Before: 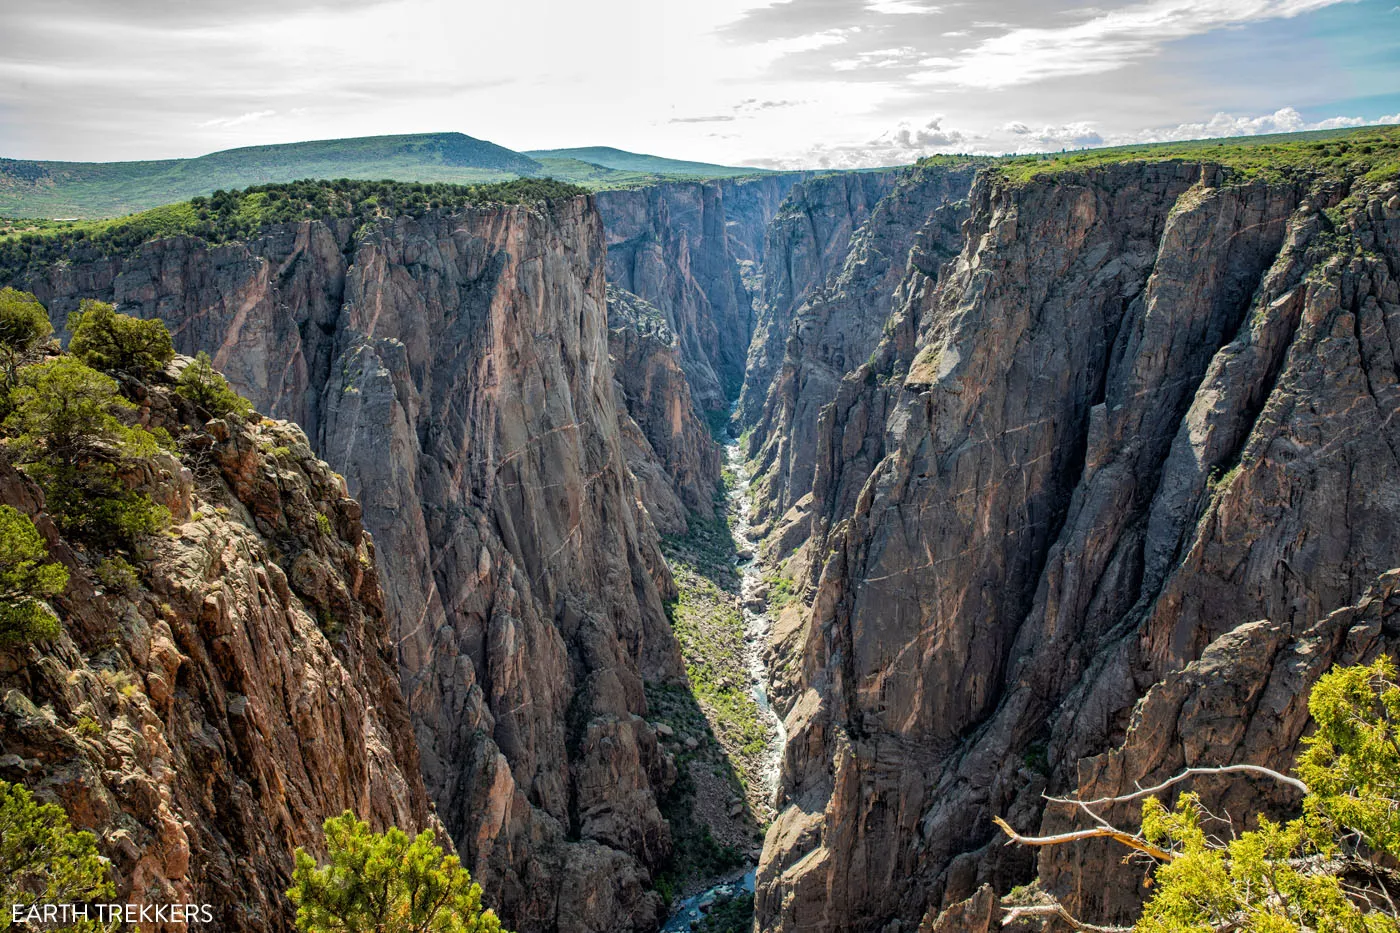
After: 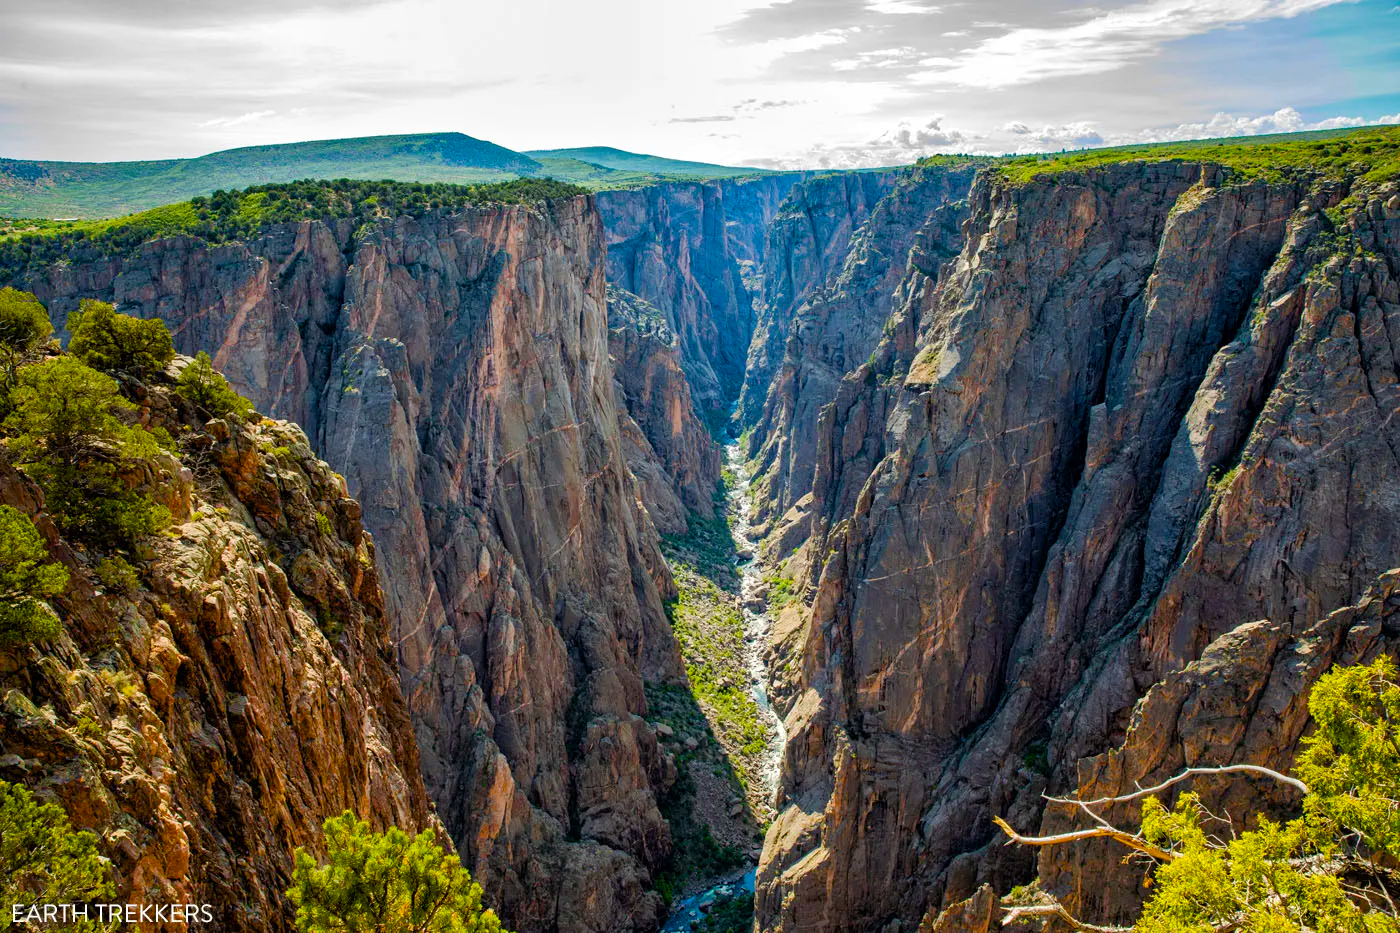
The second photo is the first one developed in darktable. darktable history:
color balance rgb: perceptual saturation grading › global saturation 40.919%, perceptual saturation grading › highlights -25.09%, perceptual saturation grading › mid-tones 34.42%, perceptual saturation grading › shadows 34.74%, global vibrance 24.321%
tone equalizer: edges refinement/feathering 500, mask exposure compensation -1.57 EV, preserve details no
